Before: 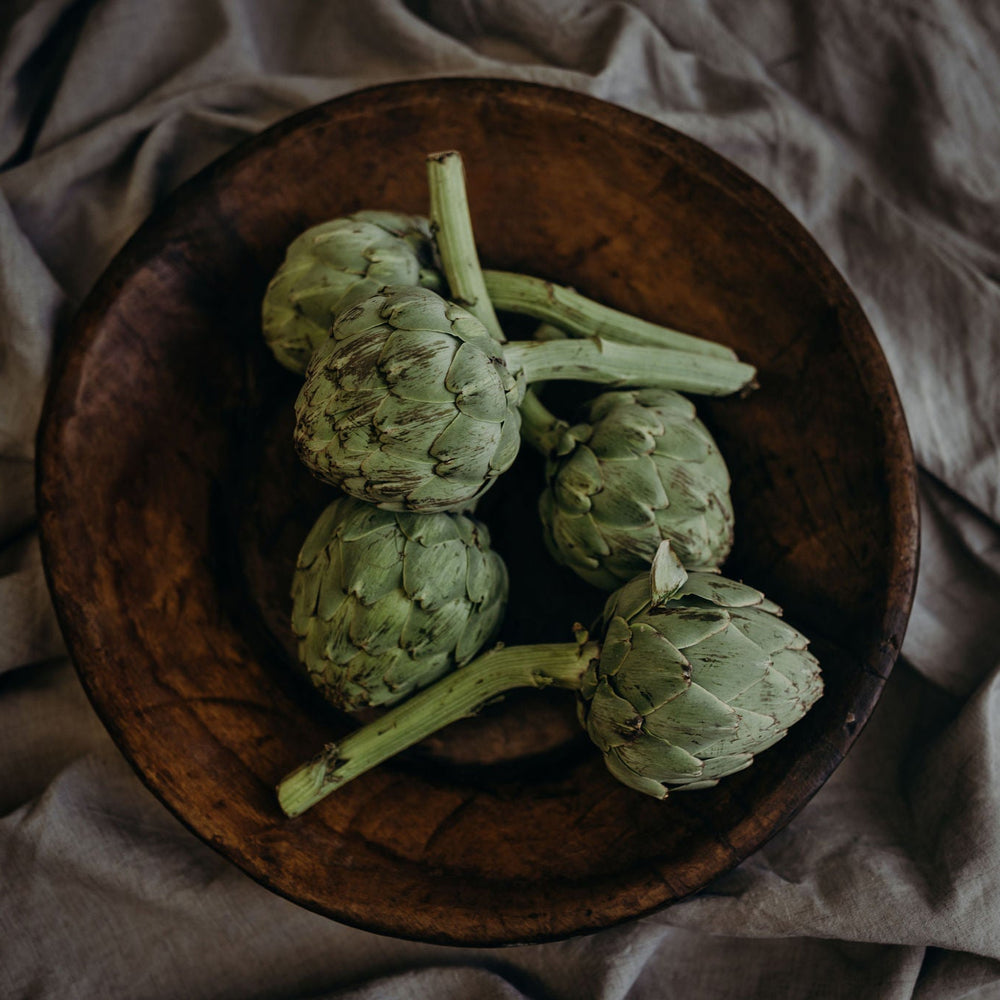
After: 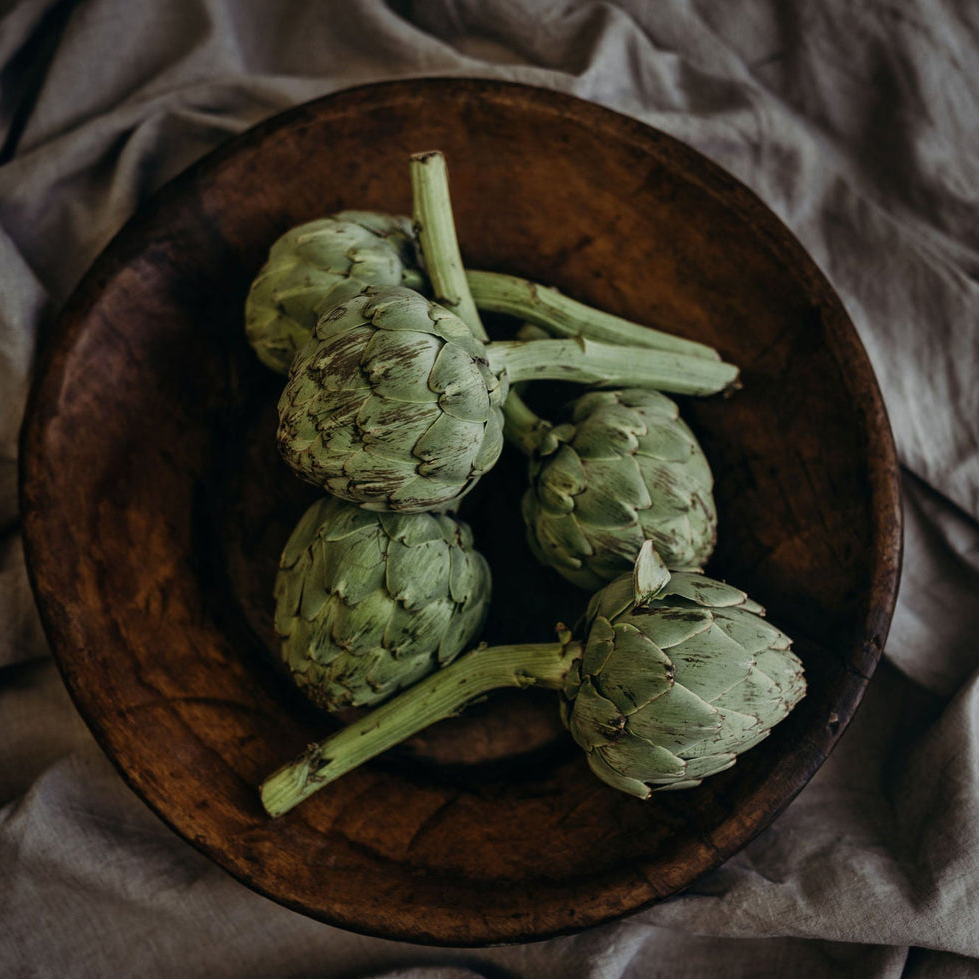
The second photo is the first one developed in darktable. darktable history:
bloom: on, module defaults
tone curve: curves: ch0 [(0, 0) (0.251, 0.254) (0.689, 0.733) (1, 1)]
crop: left 1.743%, right 0.268%, bottom 2.011%
